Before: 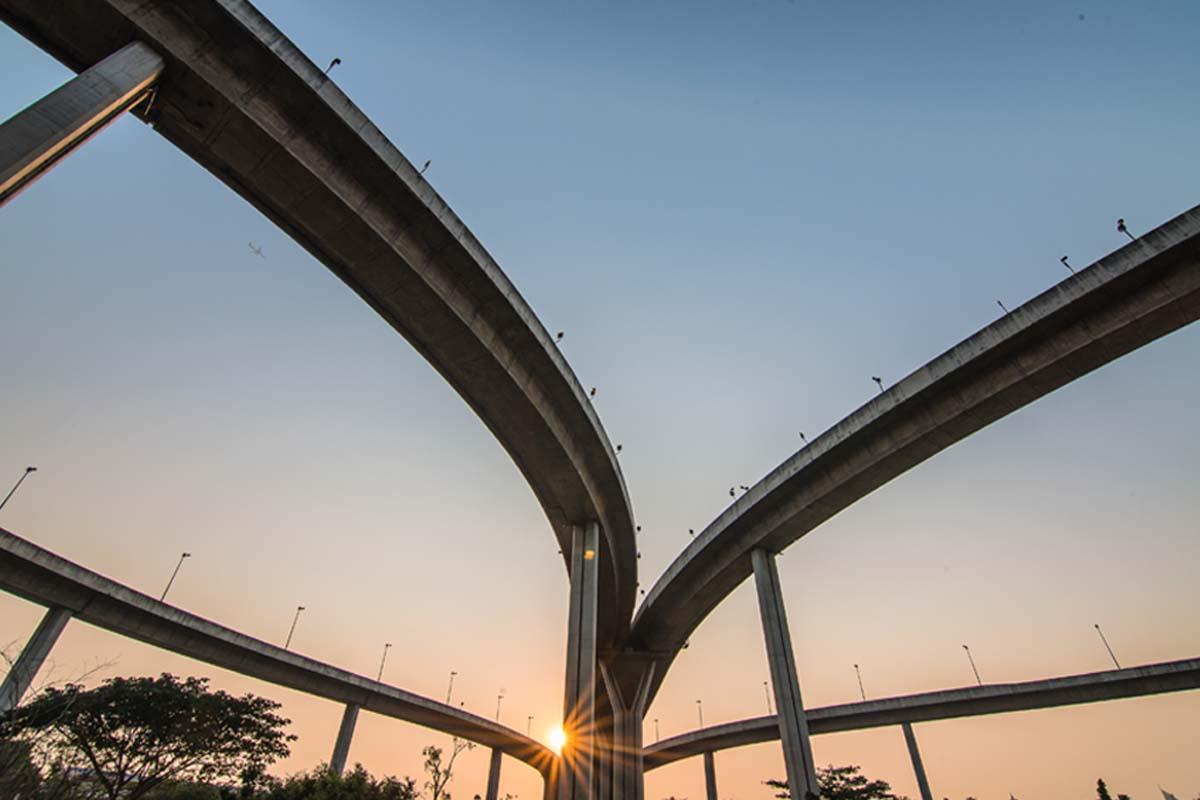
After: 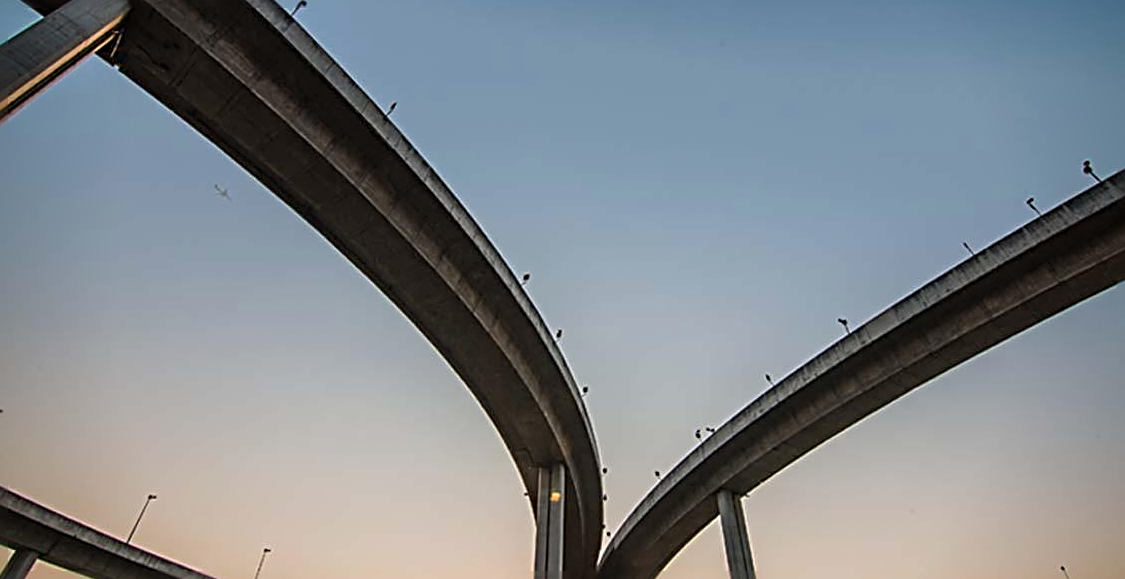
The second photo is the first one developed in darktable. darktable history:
exposure: exposure -0.158 EV, compensate highlight preservation false
sharpen: radius 3.06, amount 0.758
vignetting: saturation 0.374
crop: left 2.875%, top 7.313%, right 3.33%, bottom 20.22%
